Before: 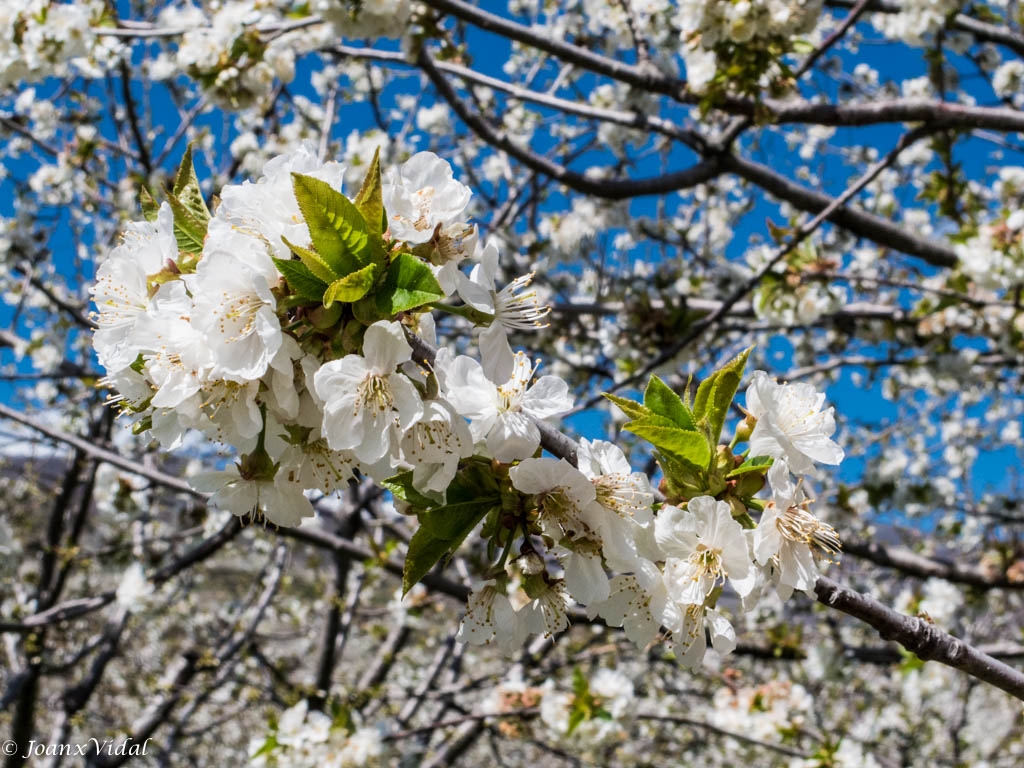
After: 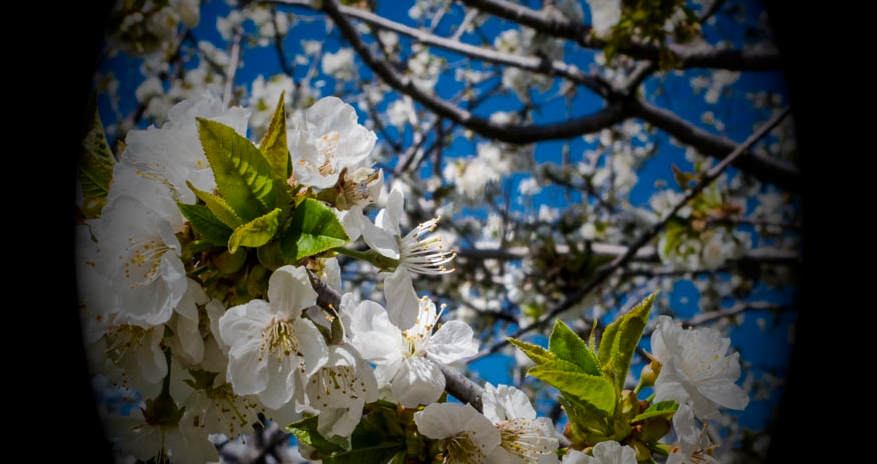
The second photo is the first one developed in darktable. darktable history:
local contrast: mode bilateral grid, contrast 20, coarseness 50, detail 120%, midtone range 0.2
crop and rotate: left 9.345%, top 7.22%, right 4.982%, bottom 32.331%
vignetting: fall-off start 15.9%, fall-off radius 100%, brightness -1, saturation 0.5, width/height ratio 0.719
